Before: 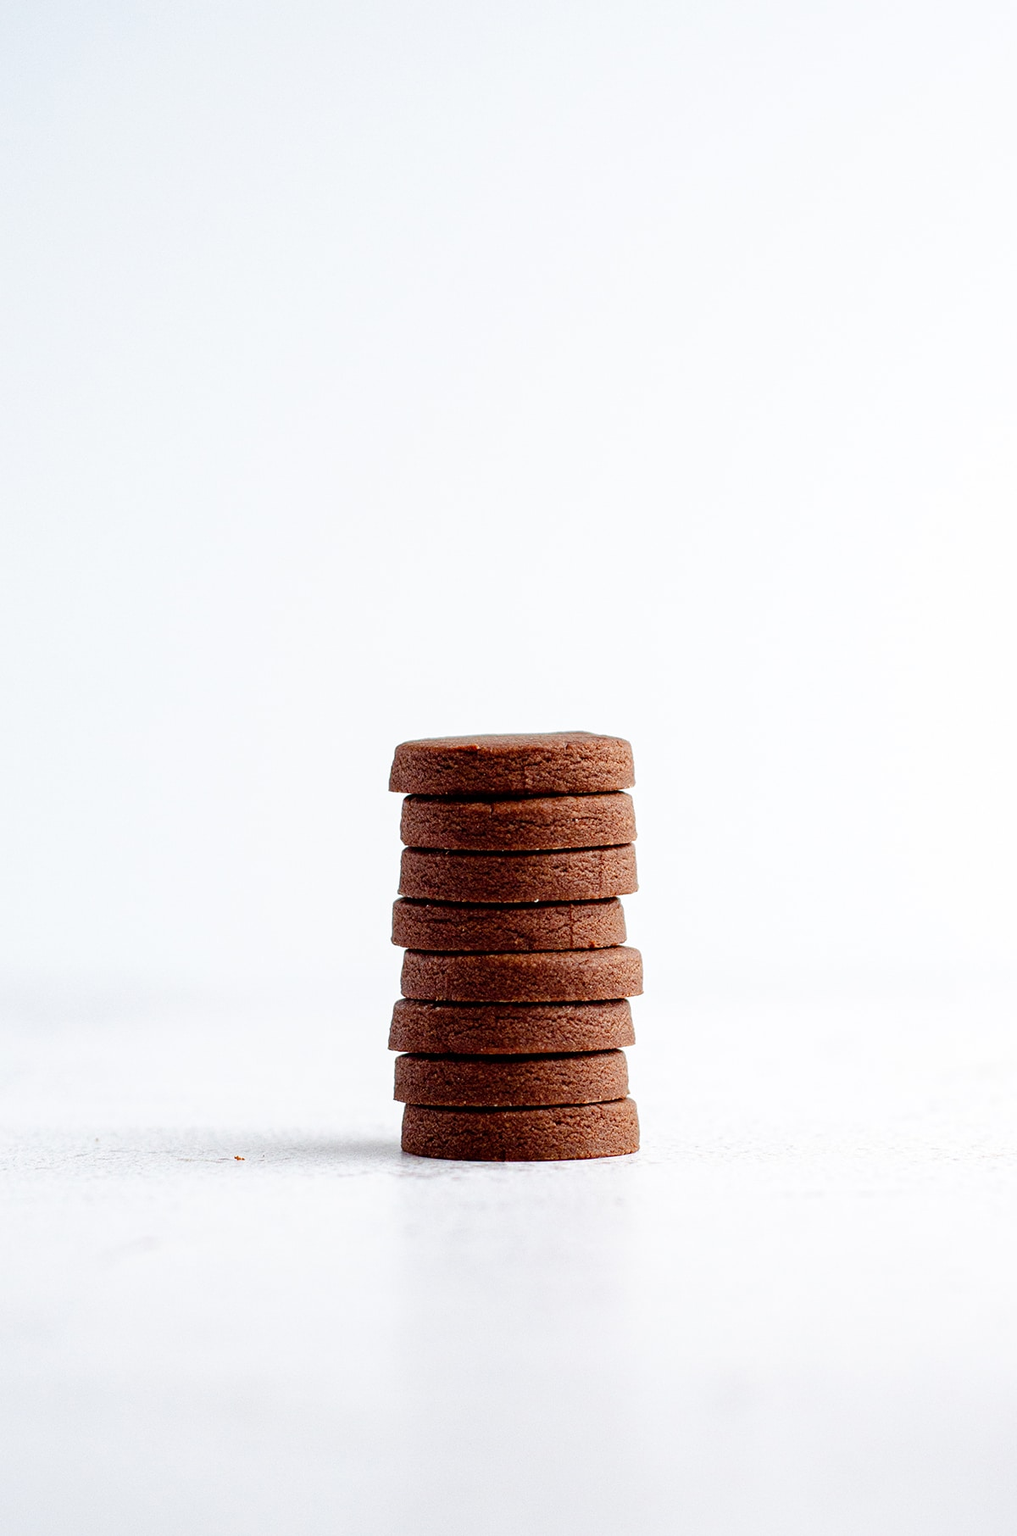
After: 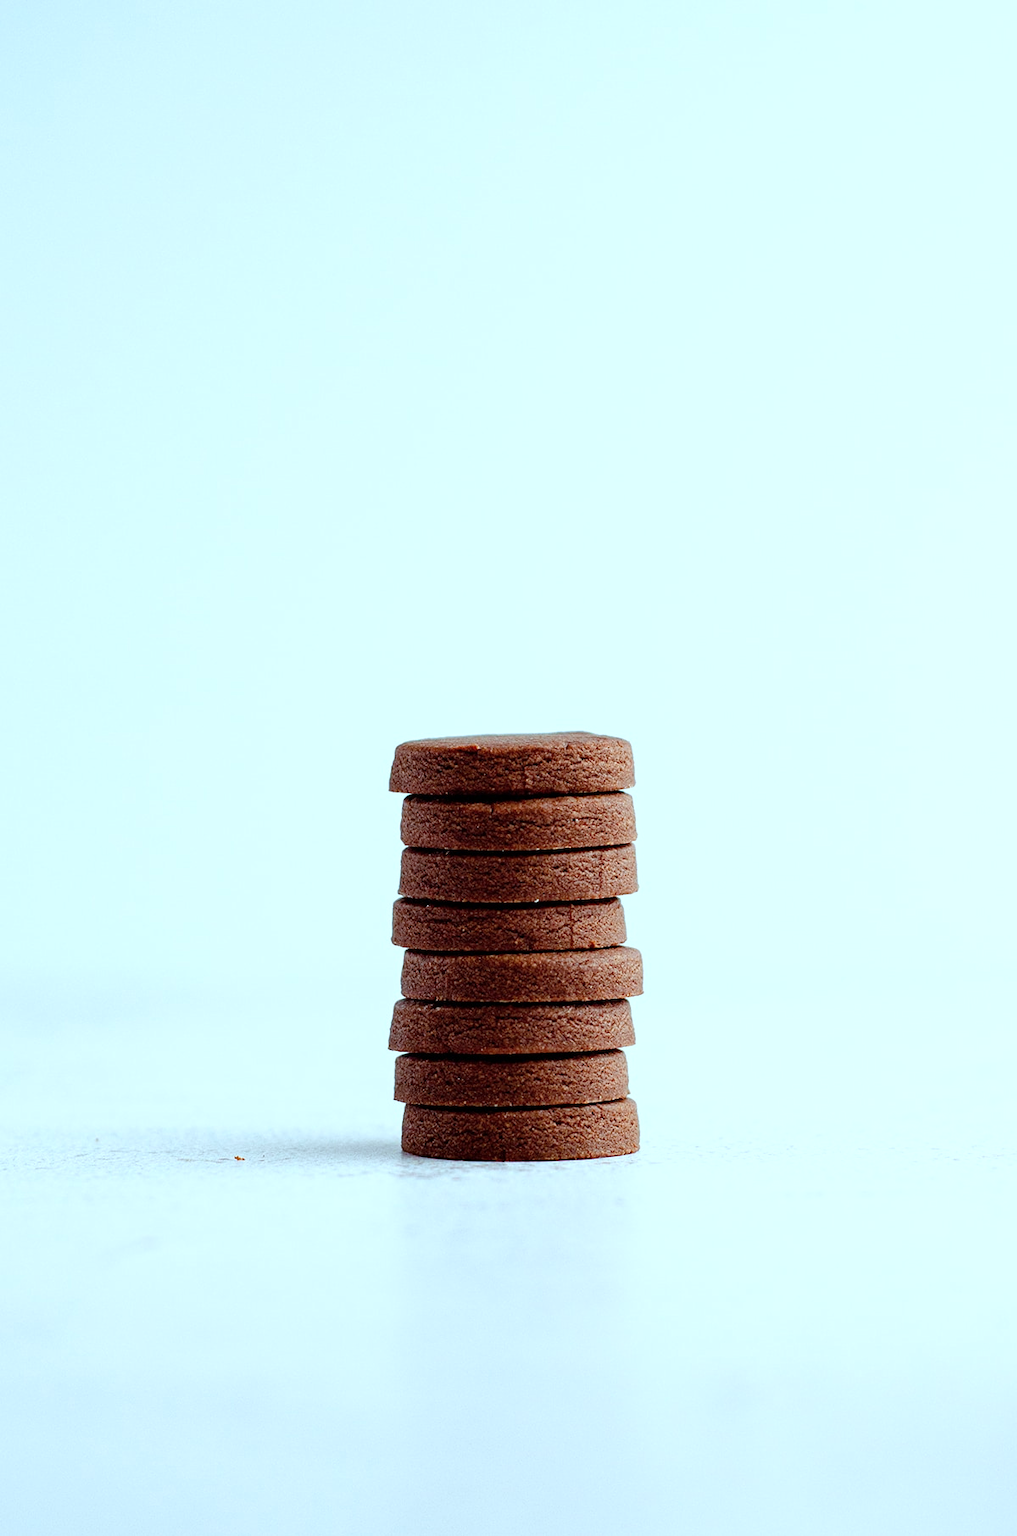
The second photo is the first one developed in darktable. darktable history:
color correction: highlights a* -10.05, highlights b* -10.3
